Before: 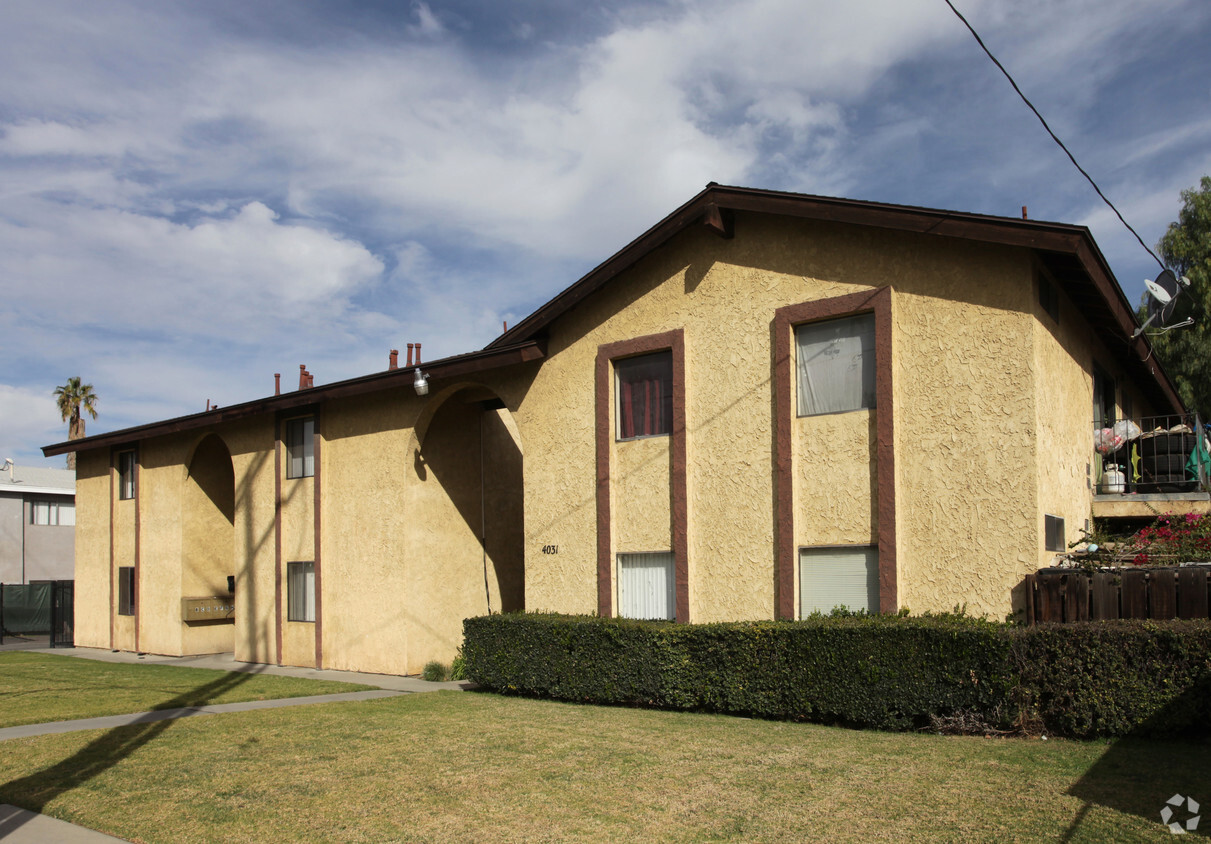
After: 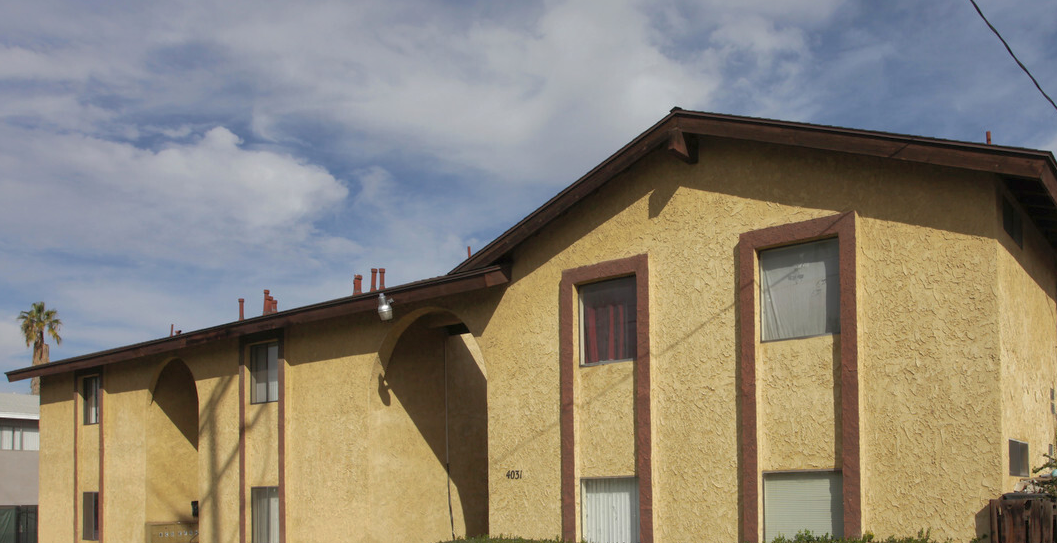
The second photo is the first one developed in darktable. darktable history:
shadows and highlights: shadows 58.72, highlights -60.1
crop: left 3.054%, top 8.929%, right 9.657%, bottom 26.706%
